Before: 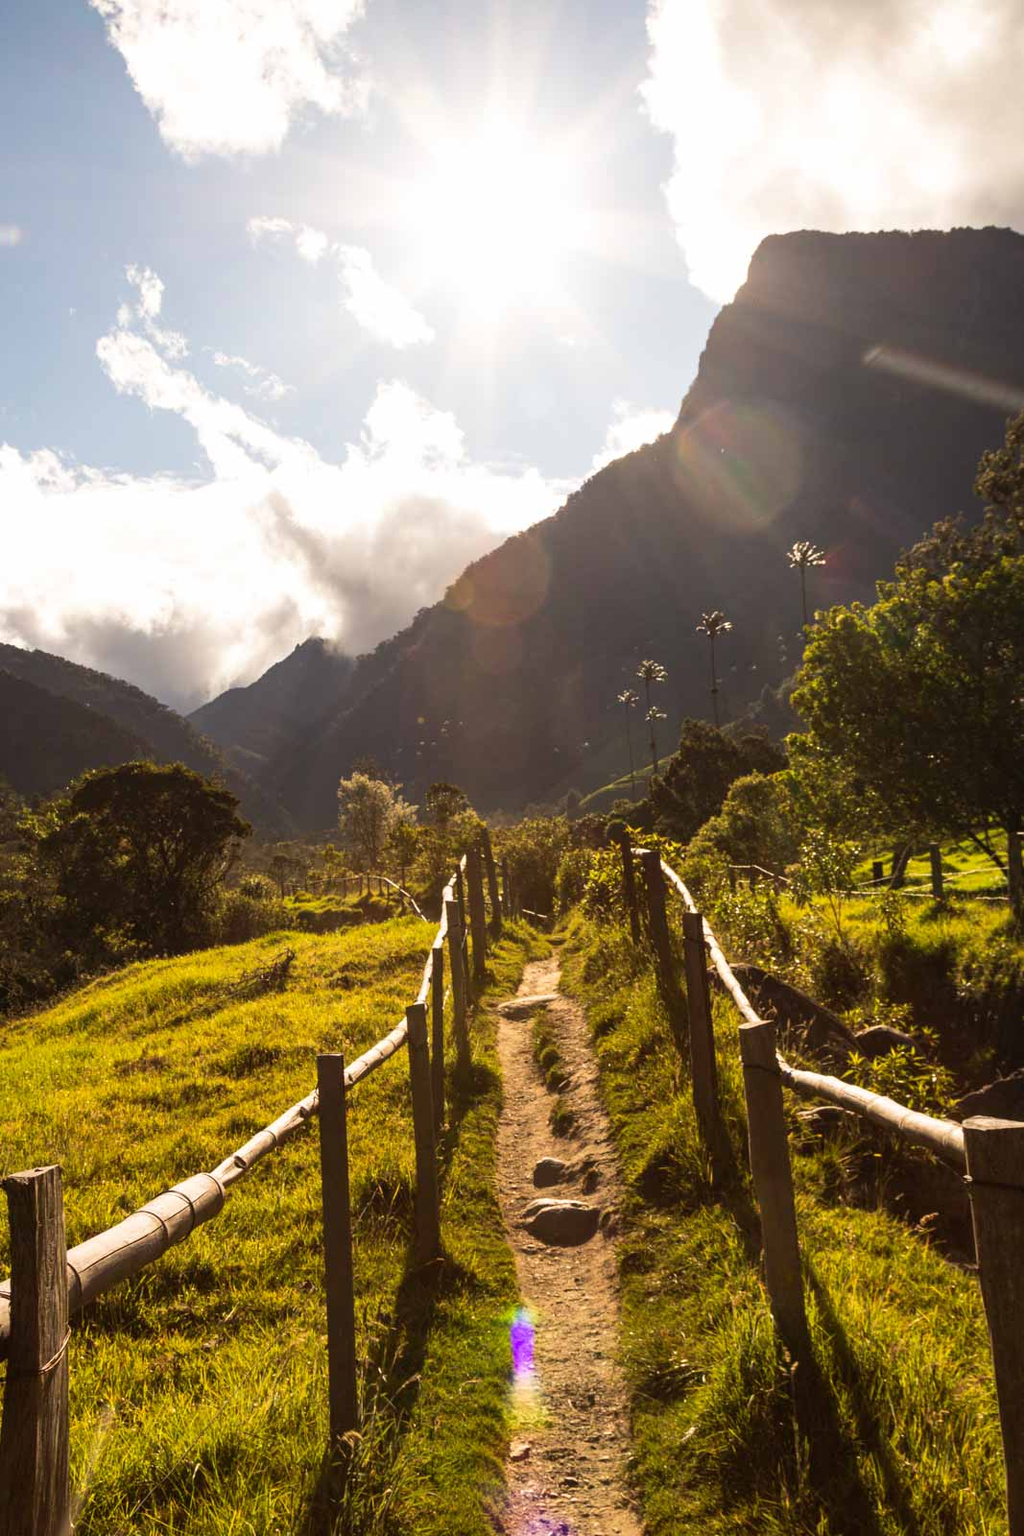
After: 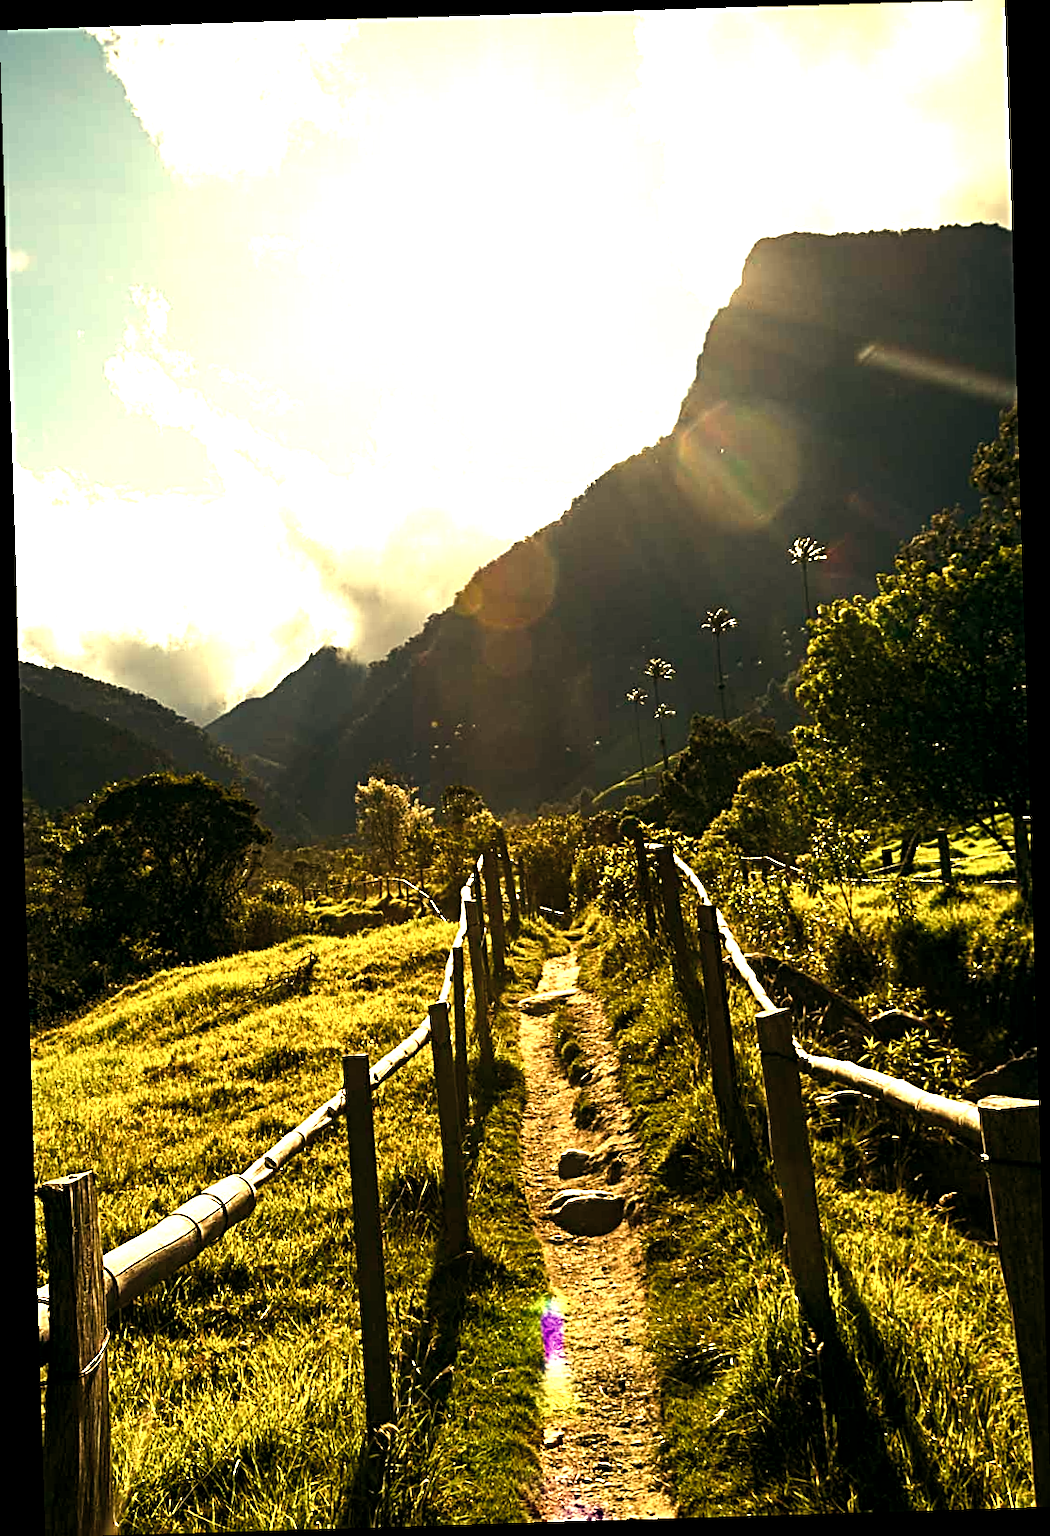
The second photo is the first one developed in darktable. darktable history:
color balance rgb: shadows lift › luminance -7.7%, shadows lift › chroma 2.13%, shadows lift › hue 165.27°, power › luminance -7.77%, power › chroma 1.1%, power › hue 215.88°, highlights gain › luminance 15.15%, highlights gain › chroma 7%, highlights gain › hue 125.57°, global offset › luminance -0.33%, global offset › chroma 0.11%, global offset › hue 165.27°, perceptual saturation grading › global saturation 24.42%, perceptual saturation grading › highlights -24.42%, perceptual saturation grading › mid-tones 24.42%, perceptual saturation grading › shadows 40%, perceptual brilliance grading › global brilliance -5%, perceptual brilliance grading › highlights 24.42%, perceptual brilliance grading › mid-tones 7%, perceptual brilliance grading › shadows -5%
white balance: red 1.138, green 0.996, blue 0.812
rotate and perspective: rotation -1.75°, automatic cropping off
sharpen: radius 2.817, amount 0.715
color correction: saturation 0.8
color balance: gamma [0.9, 0.988, 0.975, 1.025], gain [1.05, 1, 1, 1]
